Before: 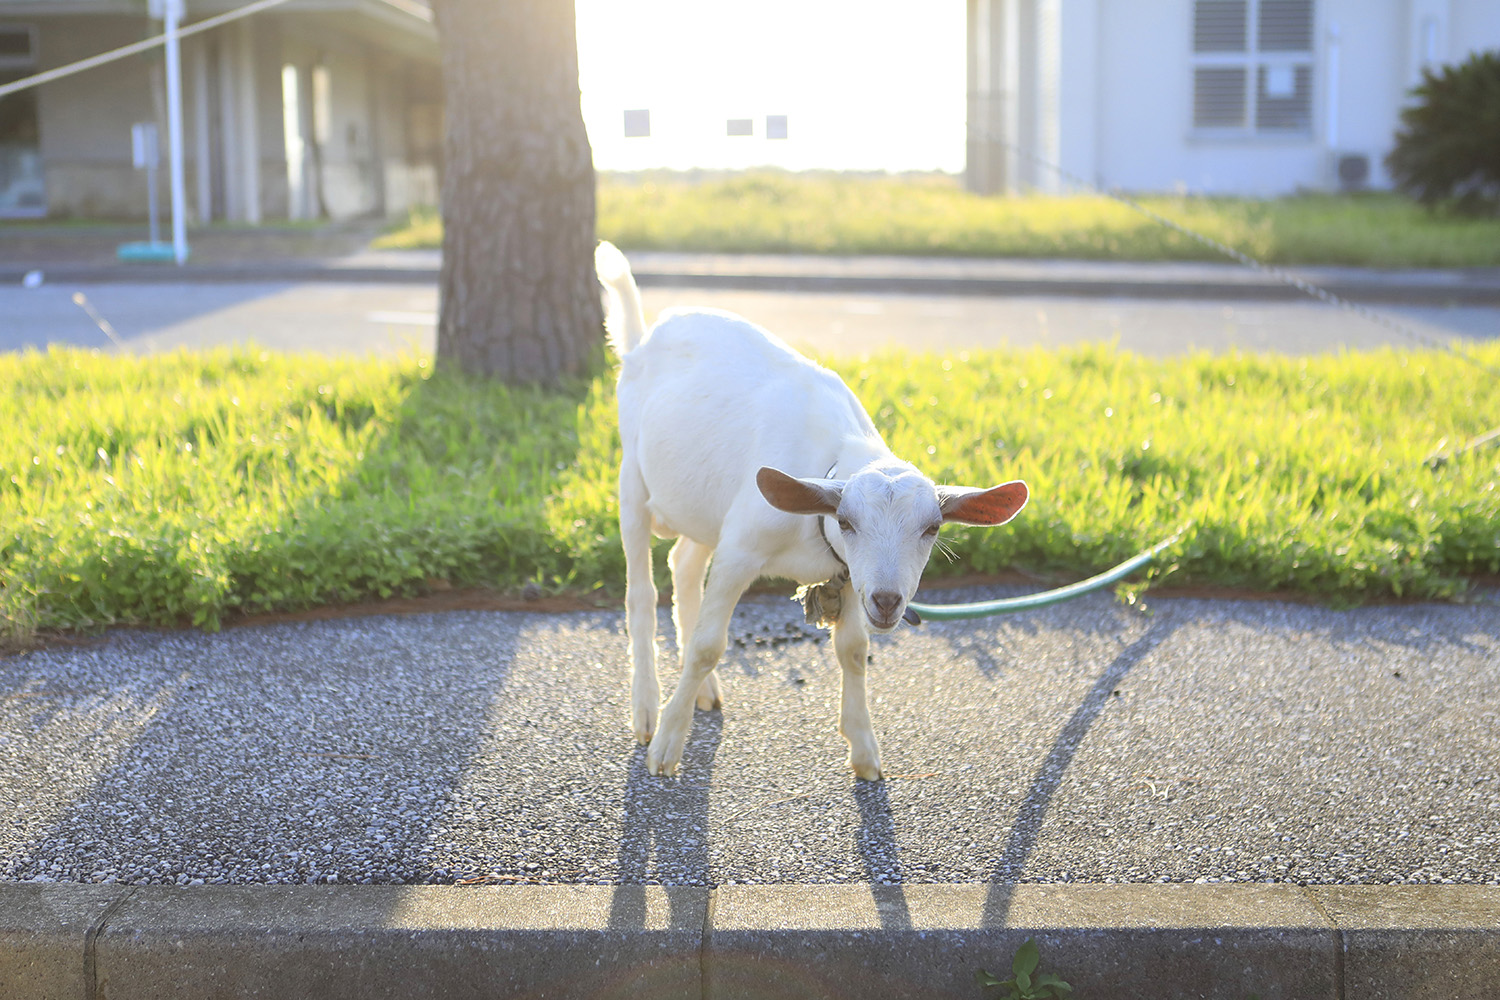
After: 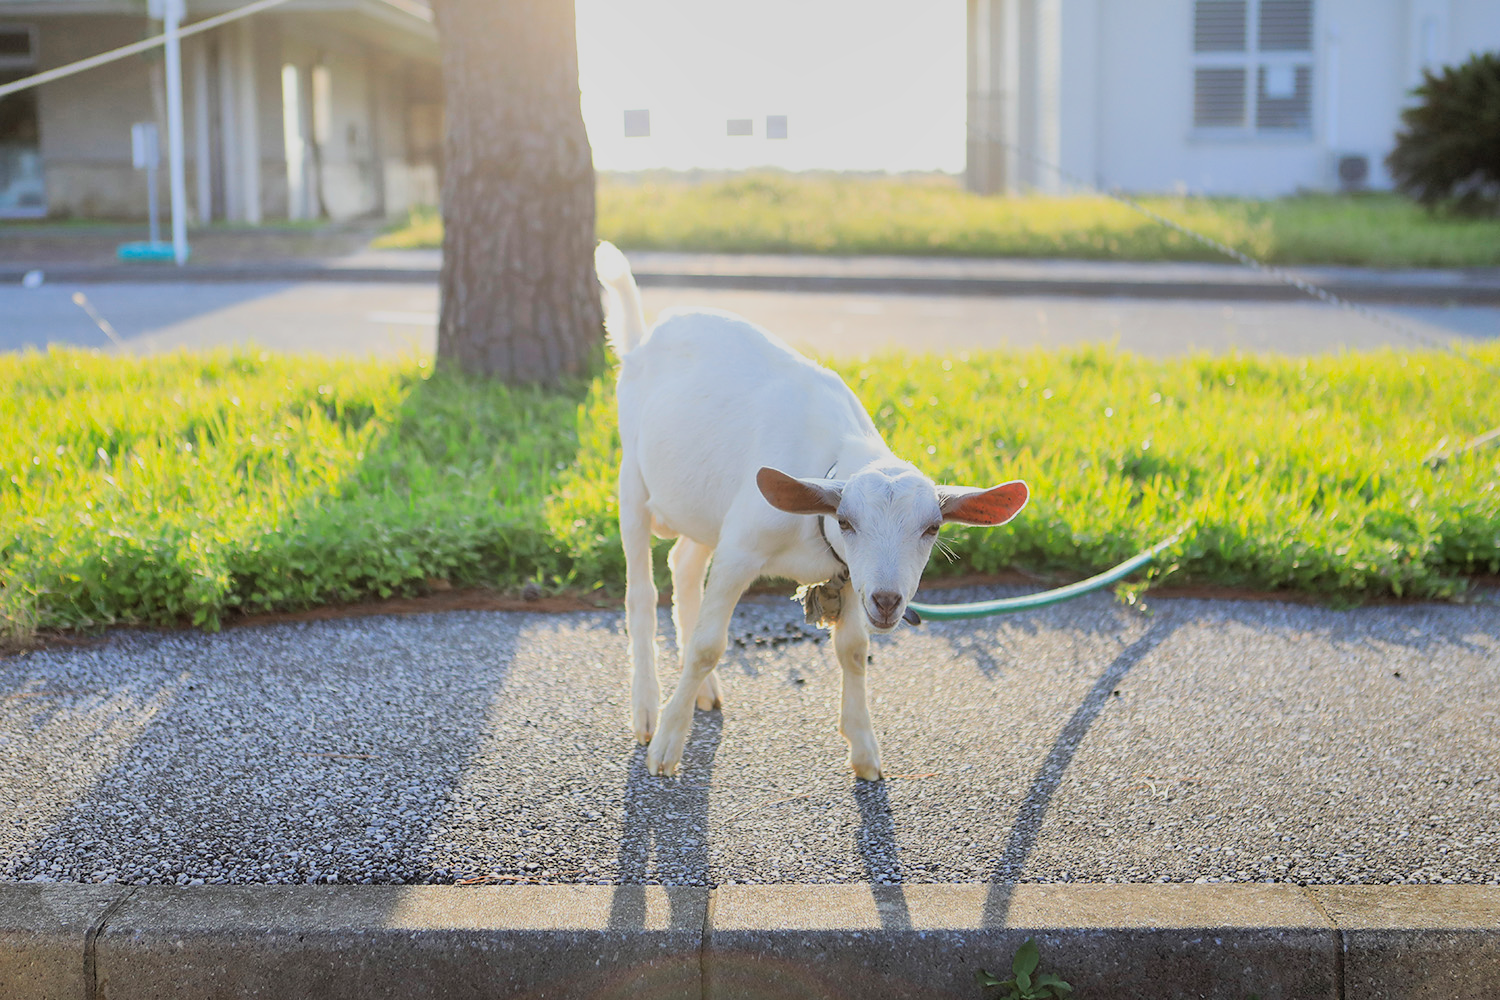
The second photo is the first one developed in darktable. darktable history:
shadows and highlights: on, module defaults
filmic rgb: black relative exposure -5 EV, hardness 2.88, contrast 1.4, highlights saturation mix -30%
